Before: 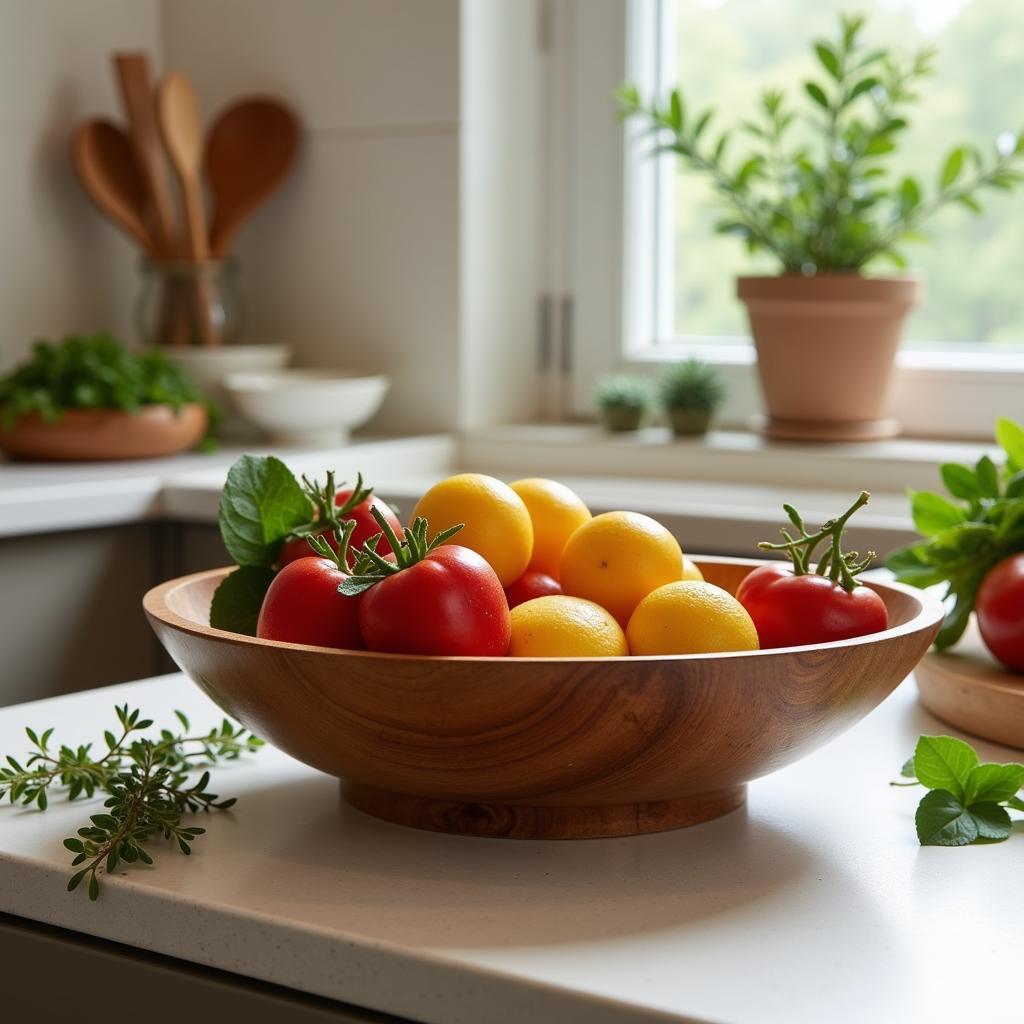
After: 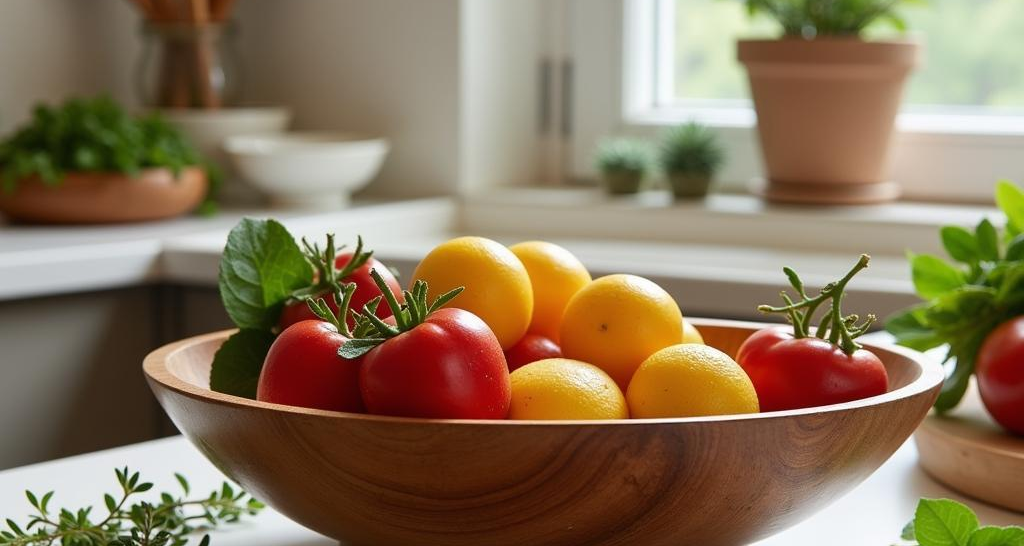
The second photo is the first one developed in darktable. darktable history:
crop and rotate: top 23.164%, bottom 23.424%
